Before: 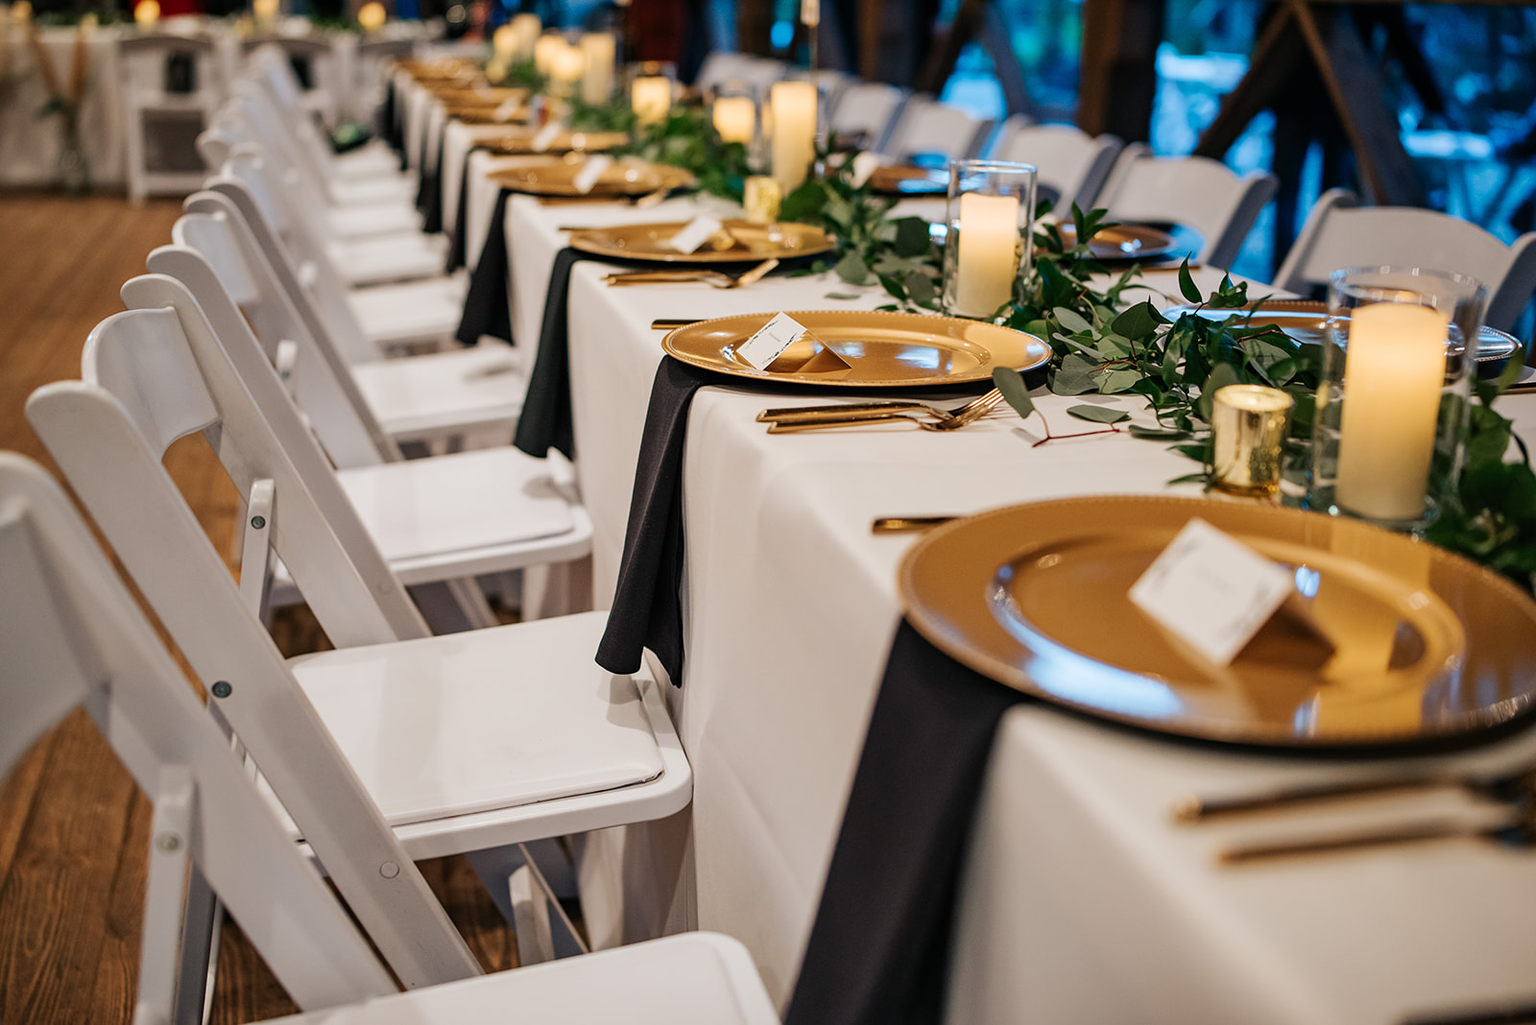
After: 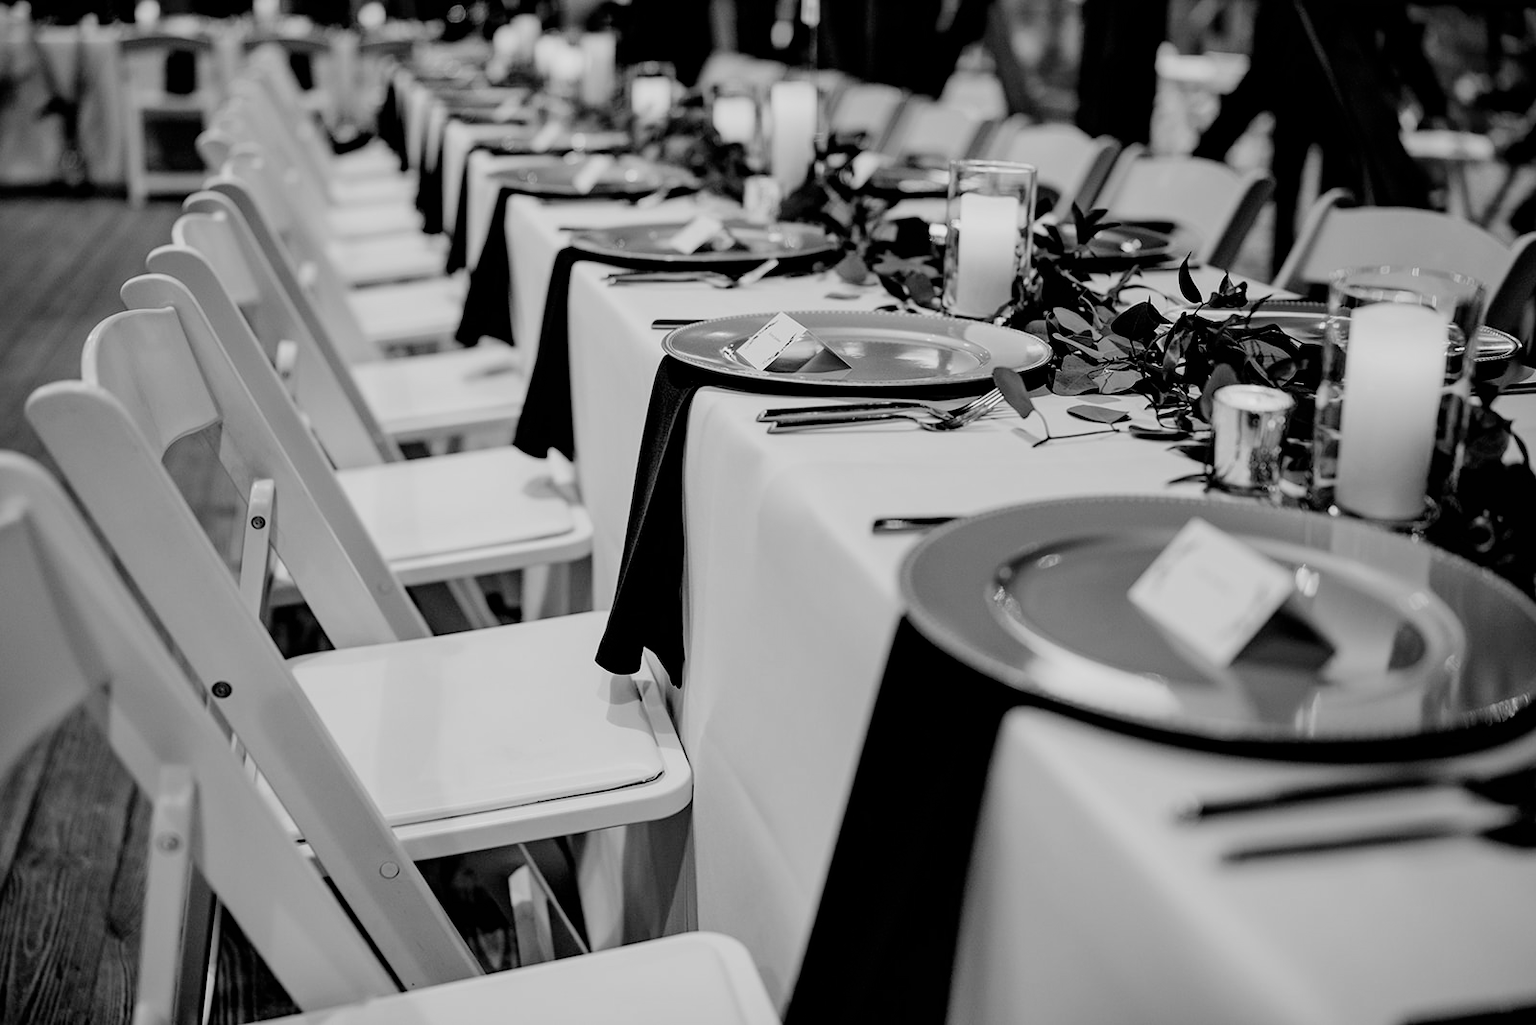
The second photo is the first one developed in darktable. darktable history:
monochrome: on, module defaults
filmic rgb: black relative exposure -3.31 EV, white relative exposure 3.45 EV, hardness 2.36, contrast 1.103
